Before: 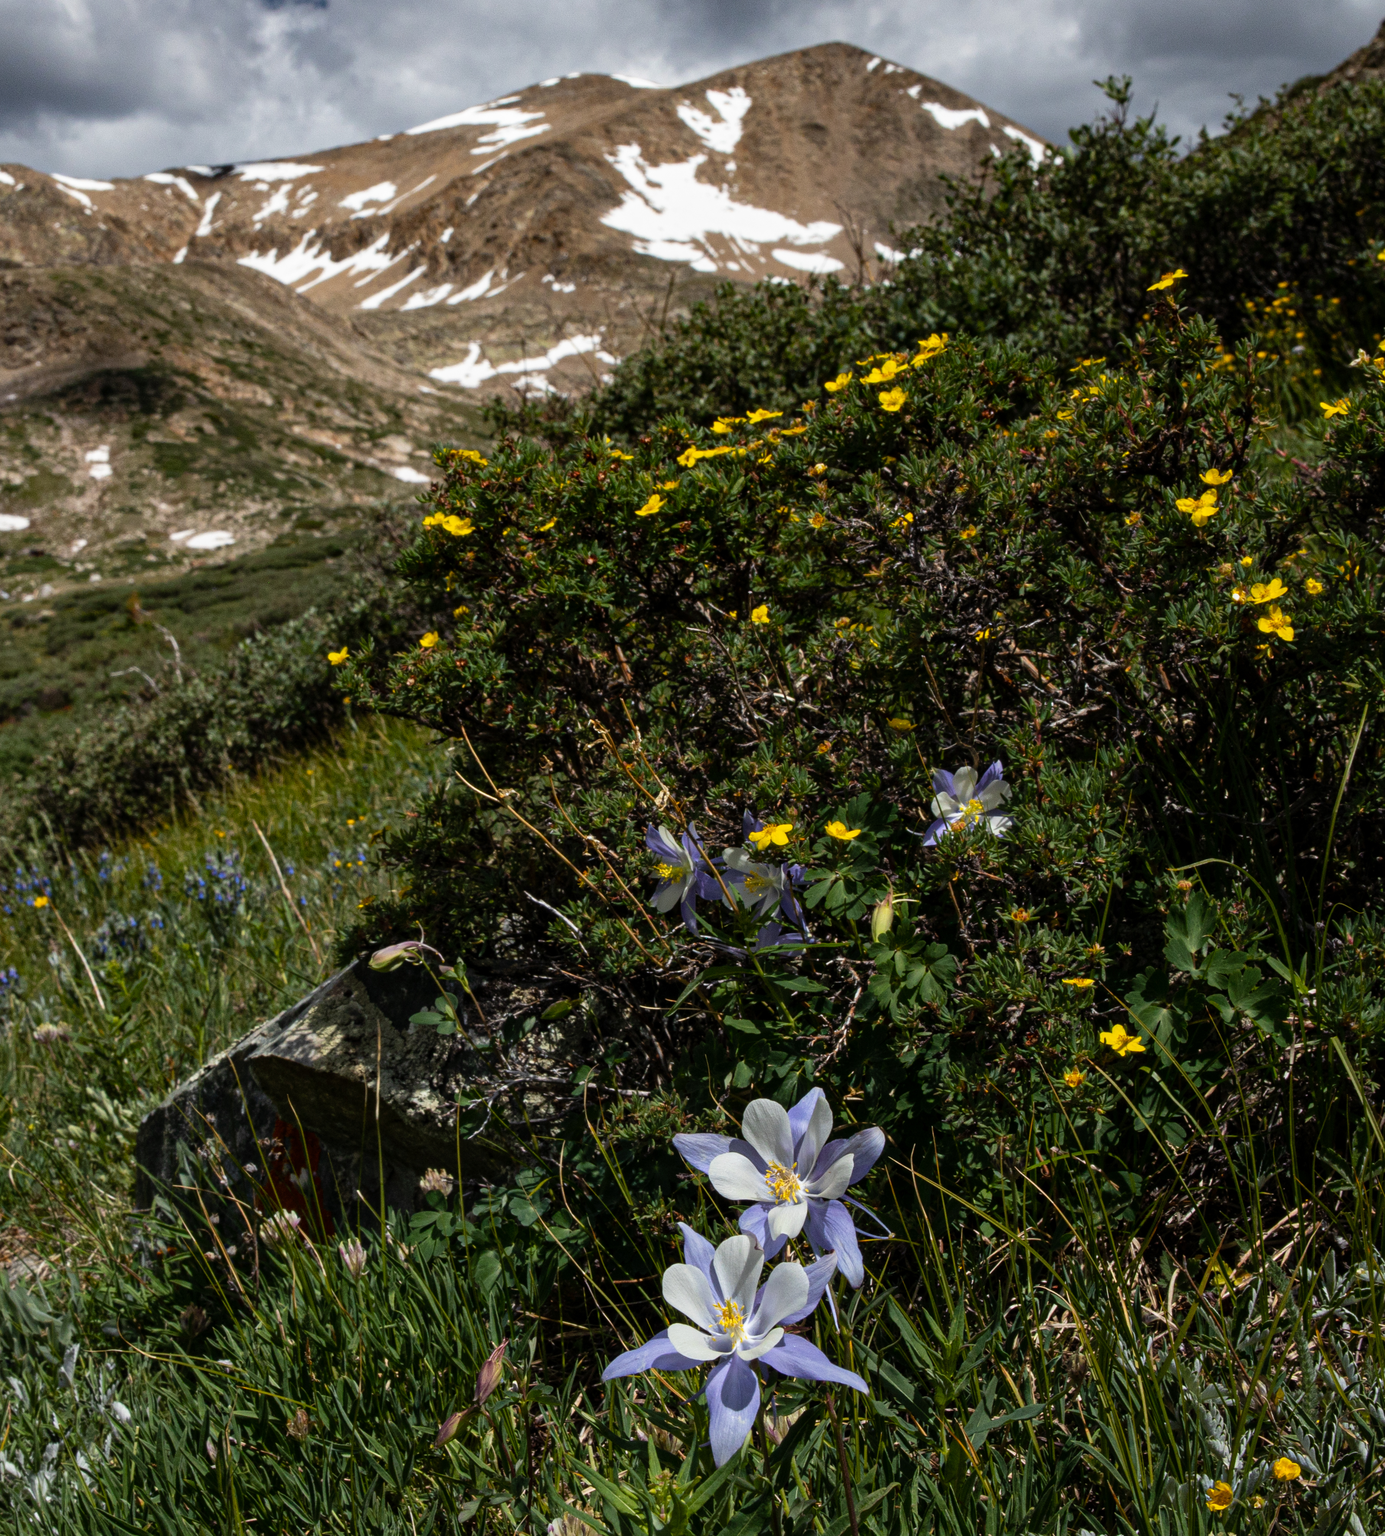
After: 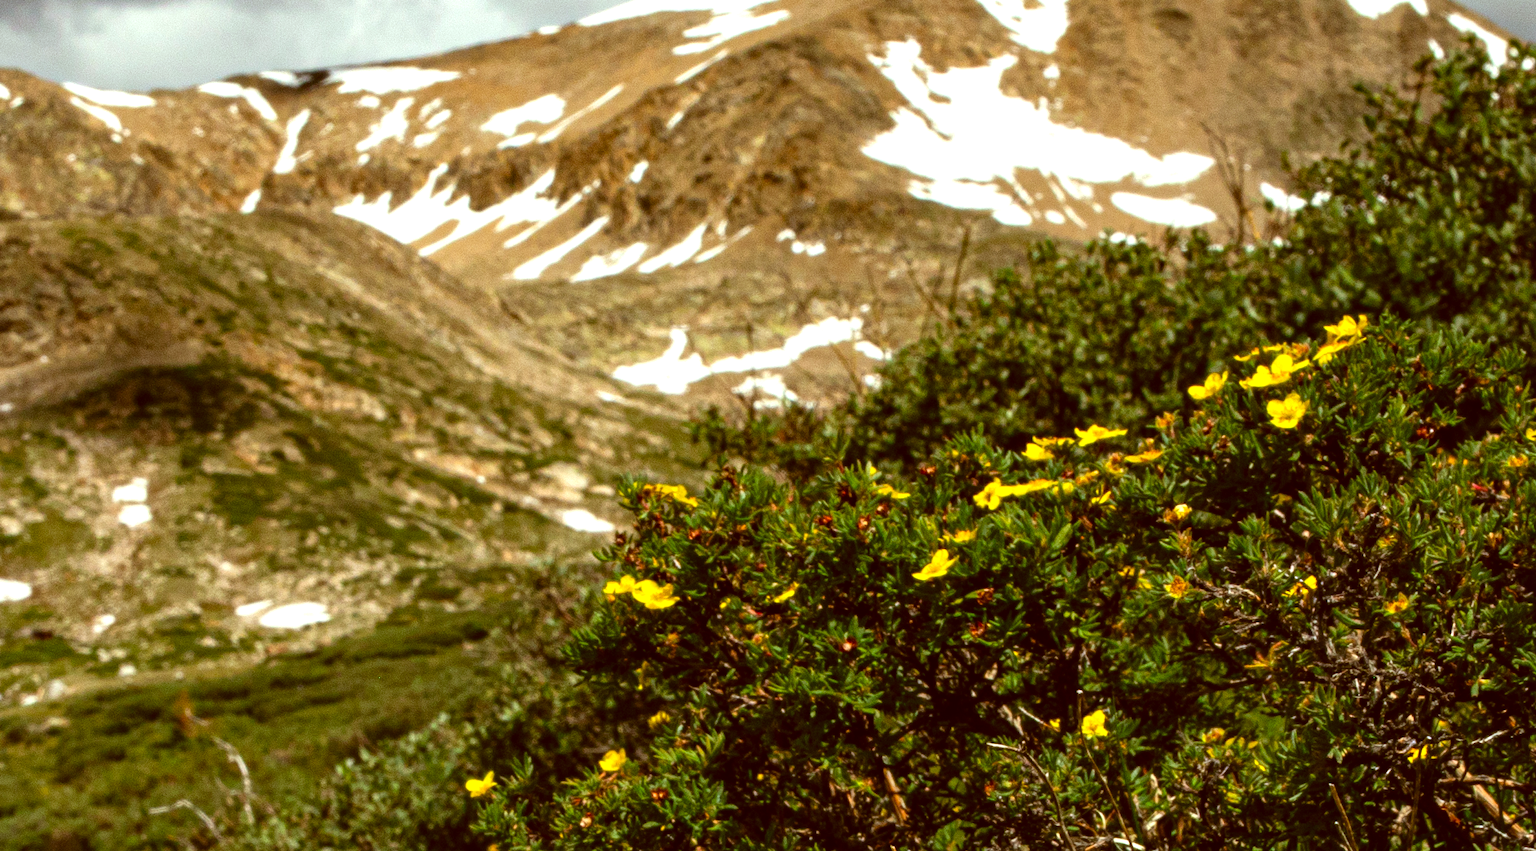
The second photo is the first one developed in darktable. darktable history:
exposure: black level correction 0, exposure 0.7 EV, compensate exposure bias true, compensate highlight preservation false
contrast brightness saturation: saturation 0.18
color correction: highlights a* -5.94, highlights b* 9.48, shadows a* 10.12, shadows b* 23.94
crop: left 0.579%, top 7.627%, right 23.167%, bottom 54.275%
